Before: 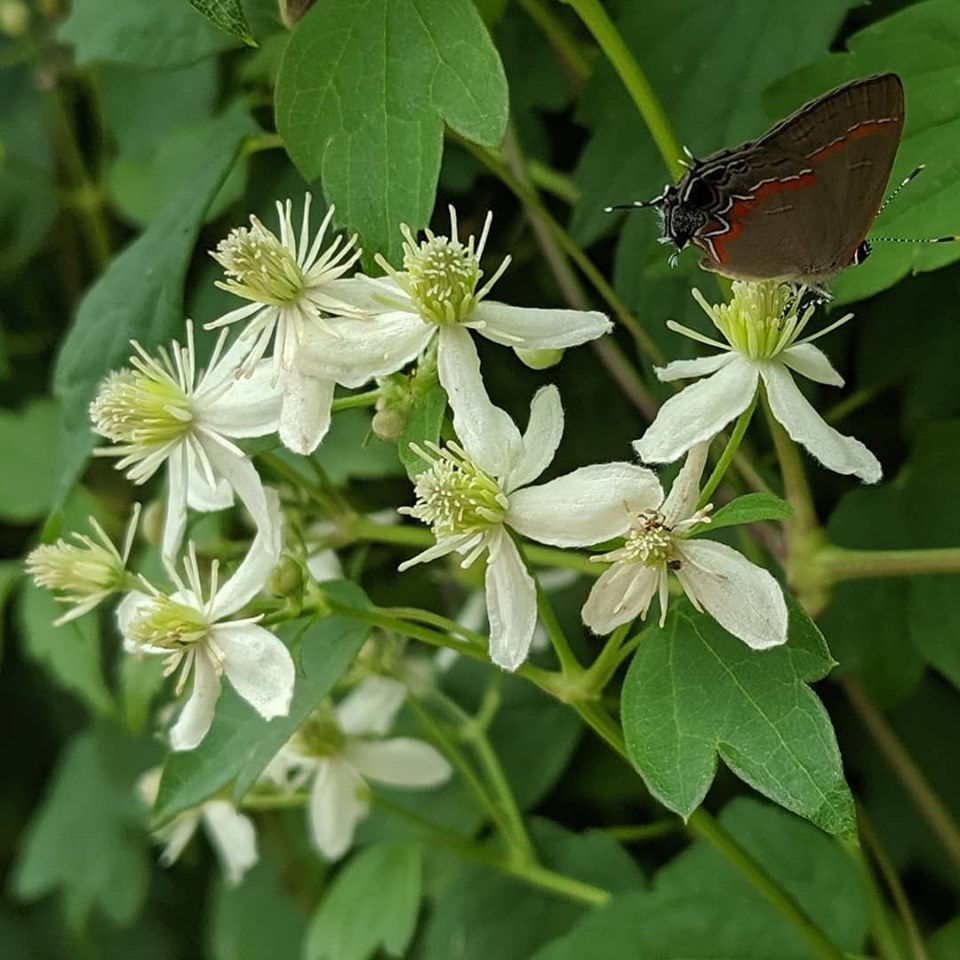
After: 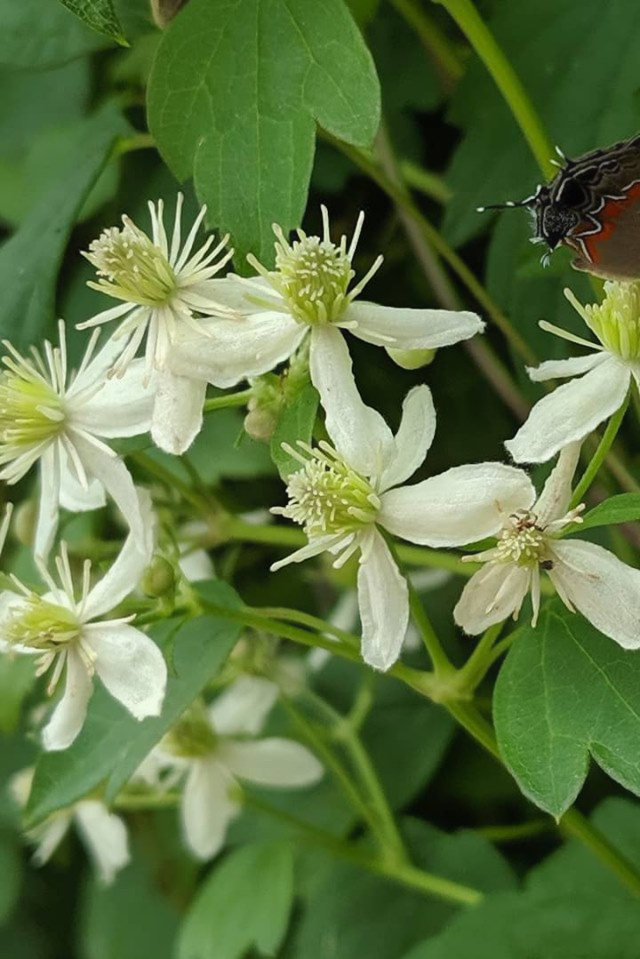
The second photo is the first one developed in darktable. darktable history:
crop and rotate: left 13.365%, right 19.959%
contrast equalizer: octaves 7, y [[0.502, 0.505, 0.512, 0.529, 0.564, 0.588], [0.5 ×6], [0.502, 0.505, 0.512, 0.529, 0.564, 0.588], [0, 0.001, 0.001, 0.004, 0.008, 0.011], [0, 0.001, 0.001, 0.004, 0.008, 0.011]], mix -0.999
